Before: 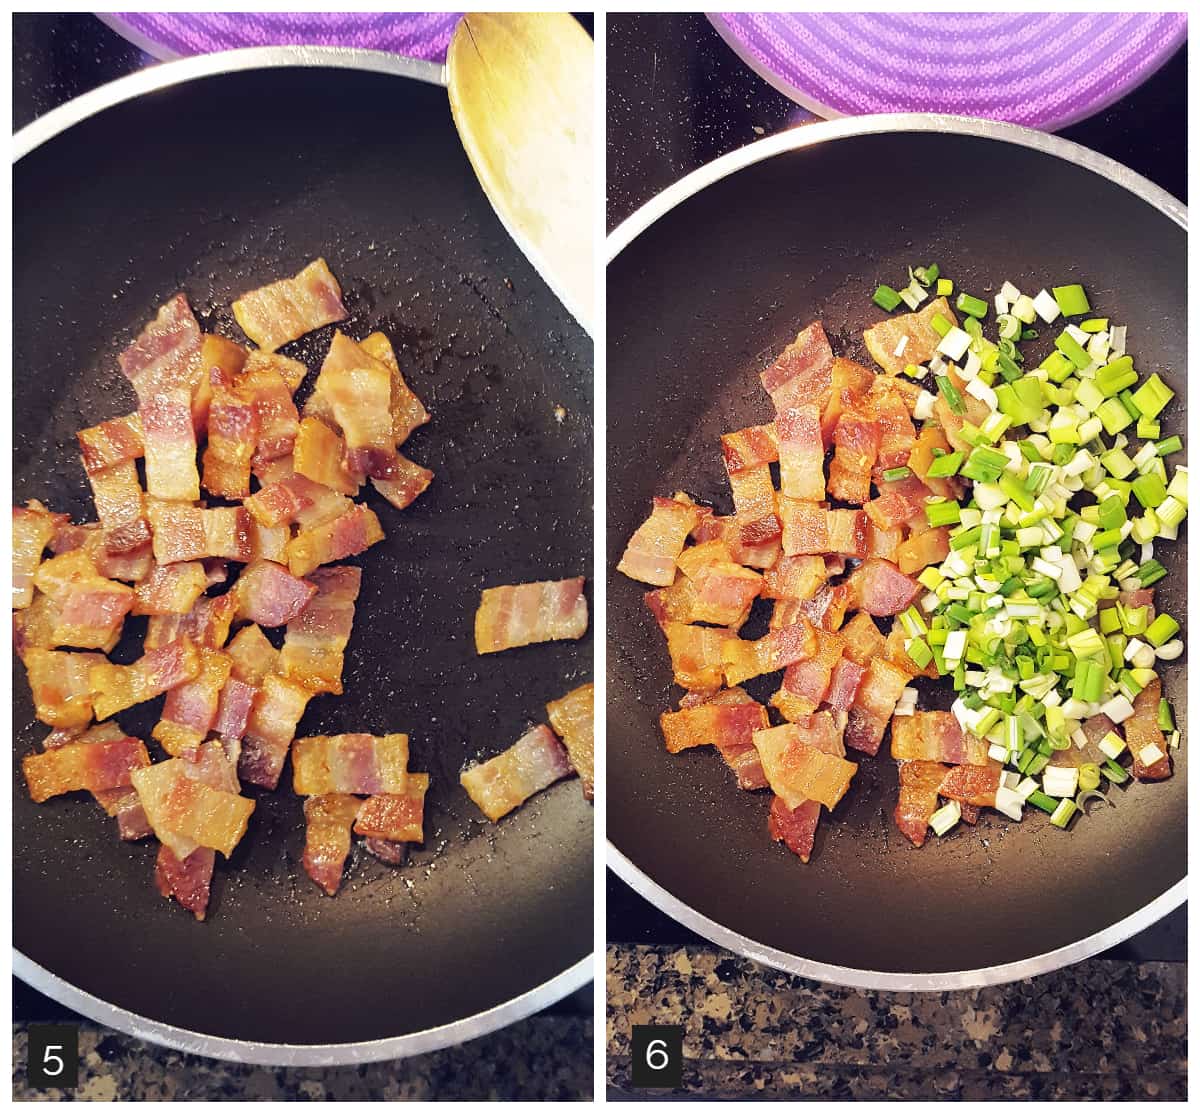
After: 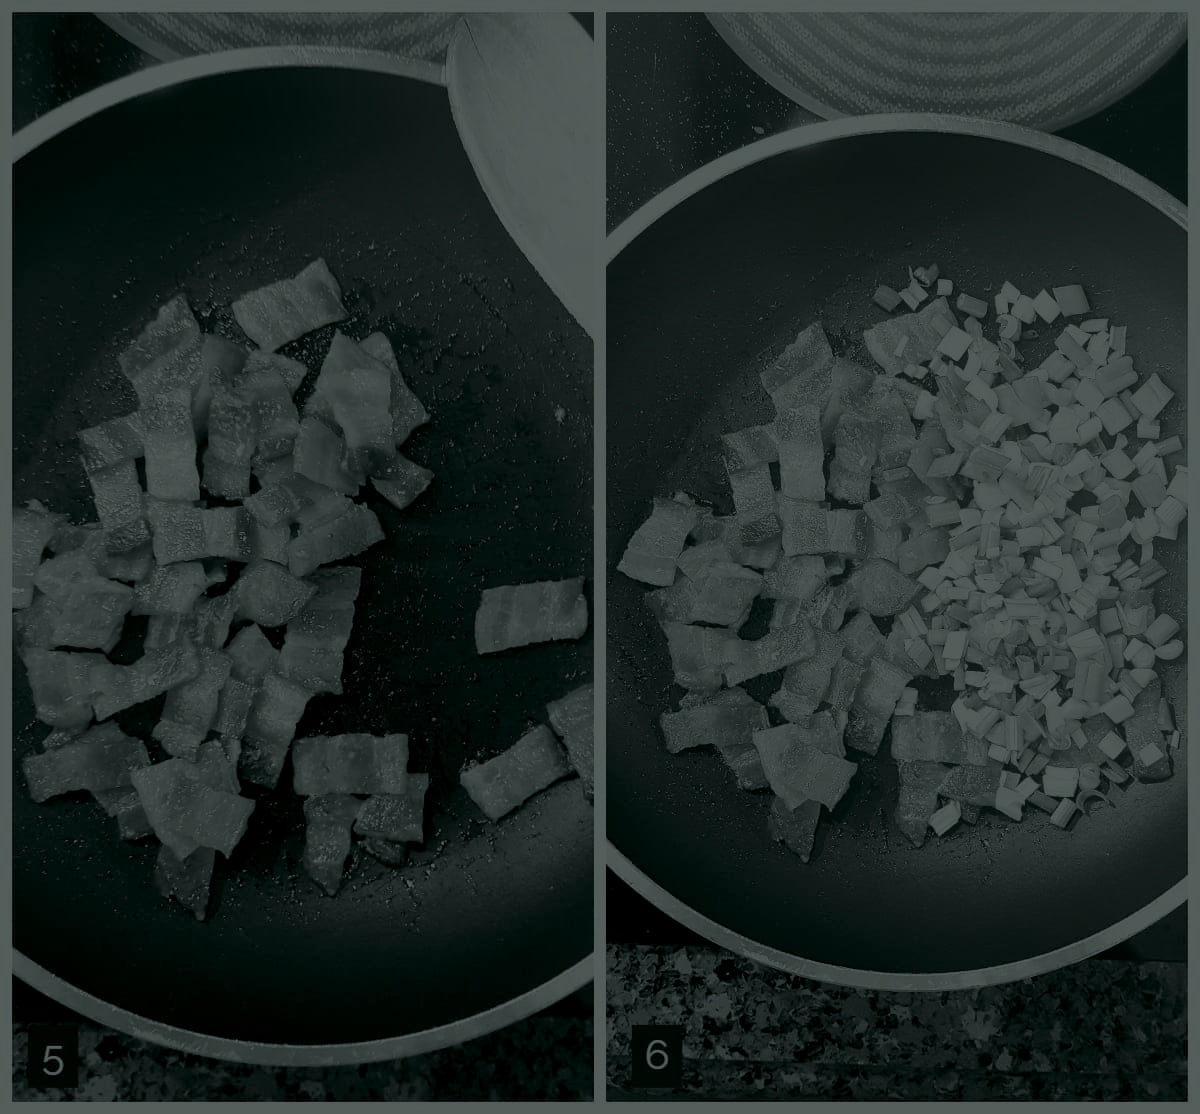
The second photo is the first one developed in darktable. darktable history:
bloom: size 40%
colorize: hue 90°, saturation 19%, lightness 1.59%, version 1
